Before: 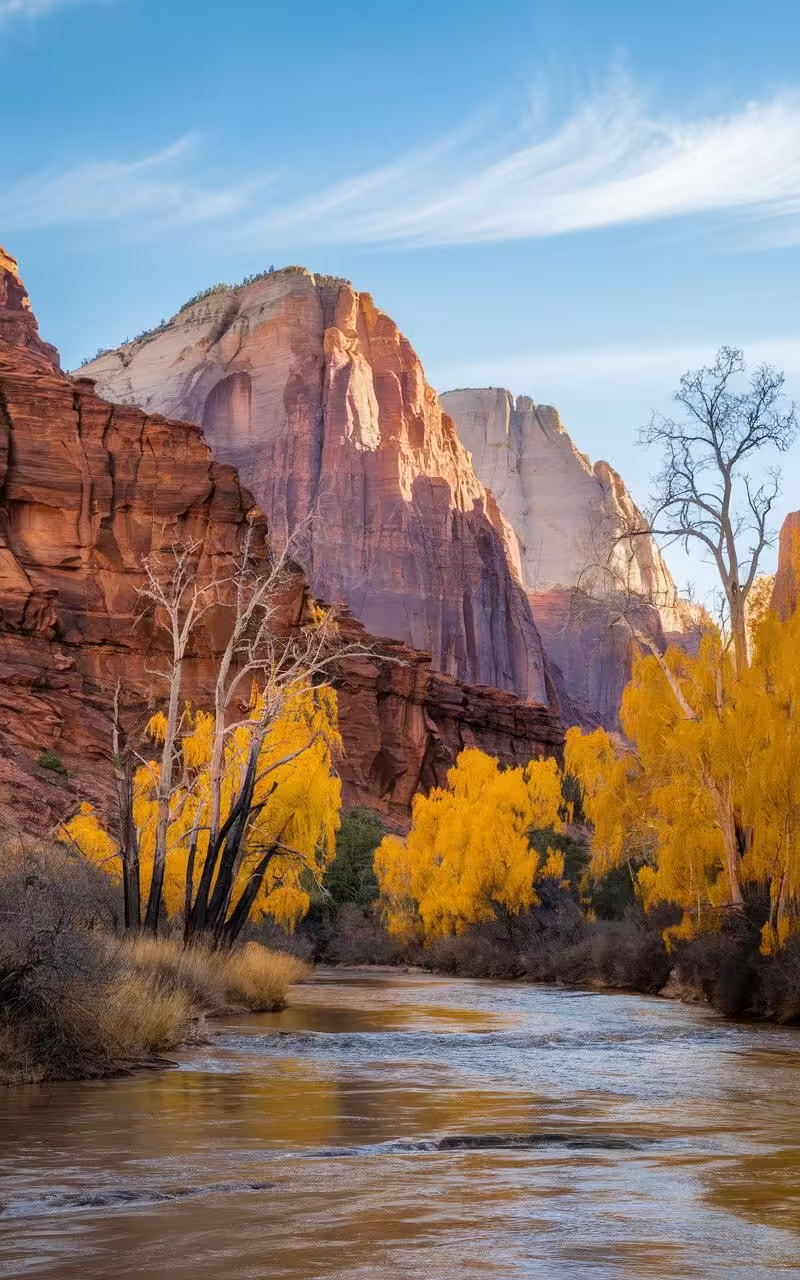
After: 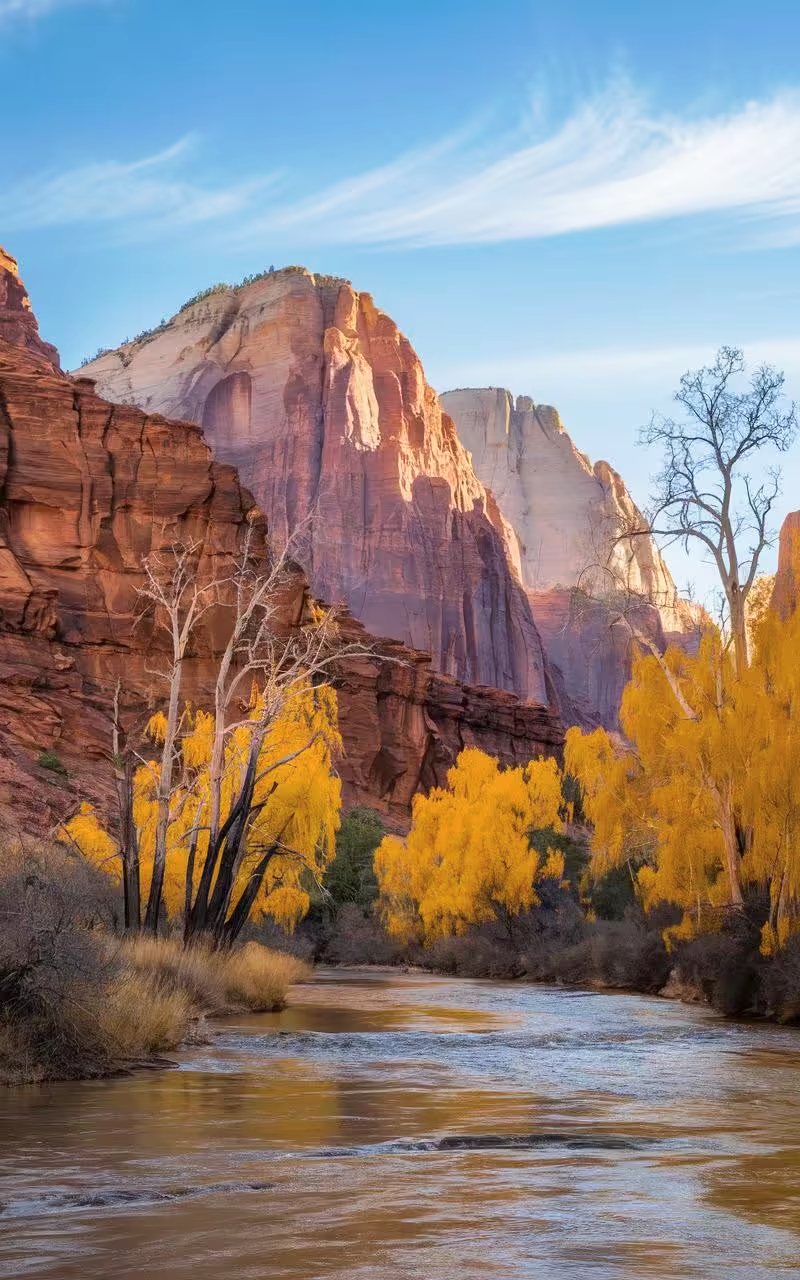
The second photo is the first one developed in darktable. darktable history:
tone curve: curves: ch0 [(0, 0) (0.003, 0.005) (0.011, 0.019) (0.025, 0.04) (0.044, 0.064) (0.069, 0.095) (0.1, 0.129) (0.136, 0.169) (0.177, 0.207) (0.224, 0.247) (0.277, 0.298) (0.335, 0.354) (0.399, 0.416) (0.468, 0.478) (0.543, 0.553) (0.623, 0.634) (0.709, 0.709) (0.801, 0.817) (0.898, 0.912) (1, 1)], preserve colors none
velvia: strength 9.25%
